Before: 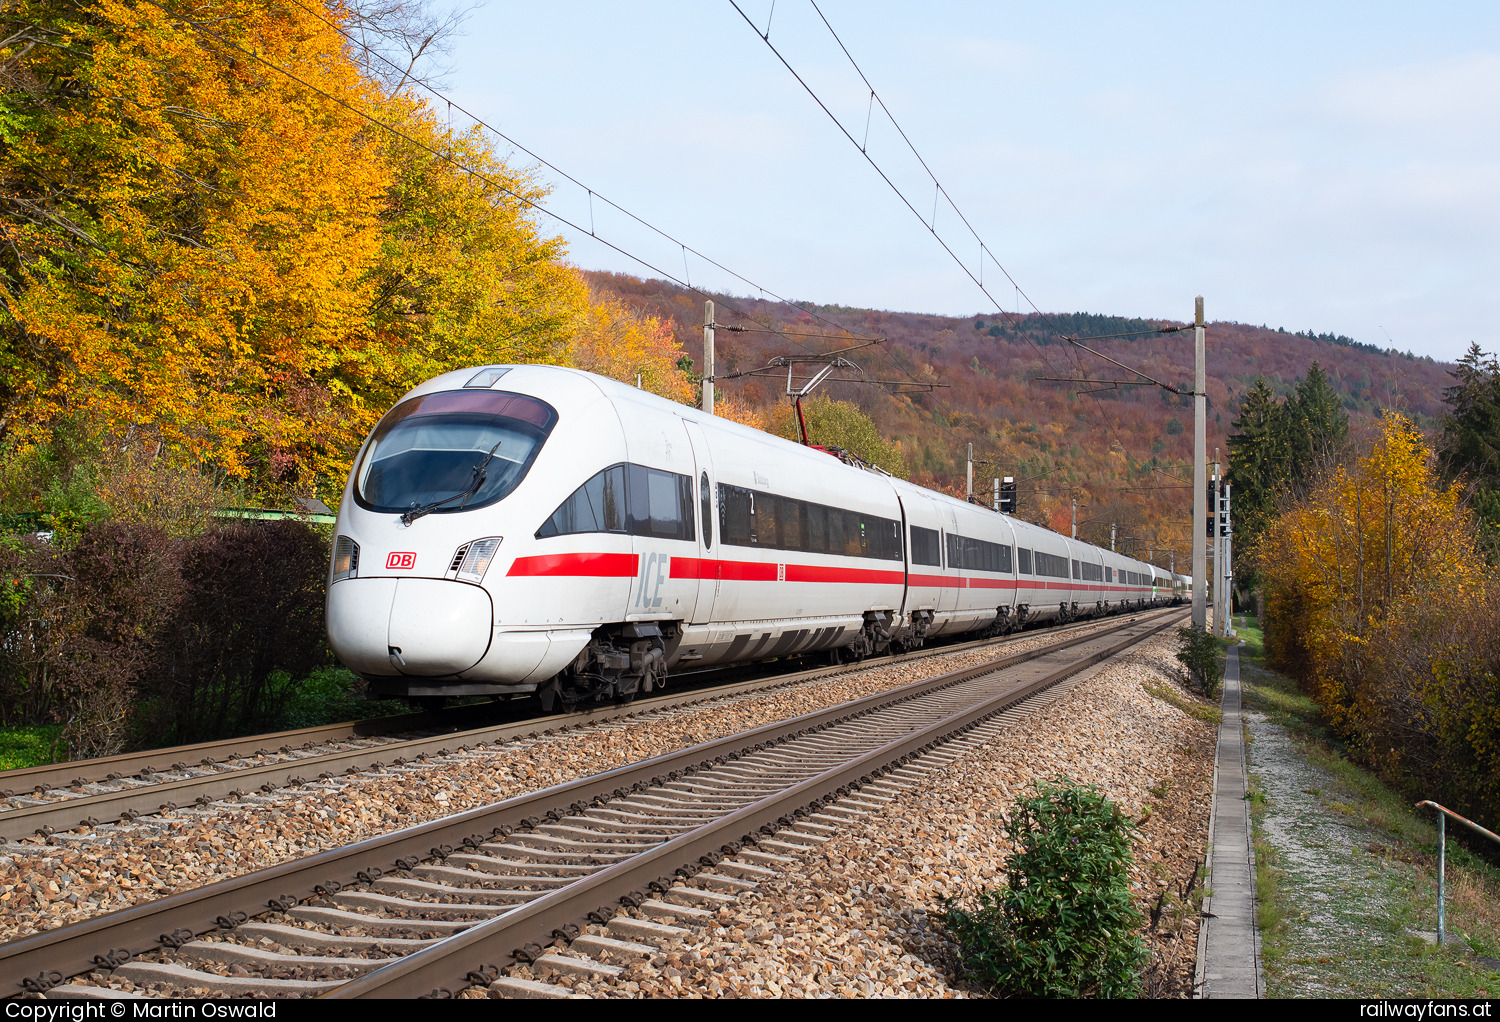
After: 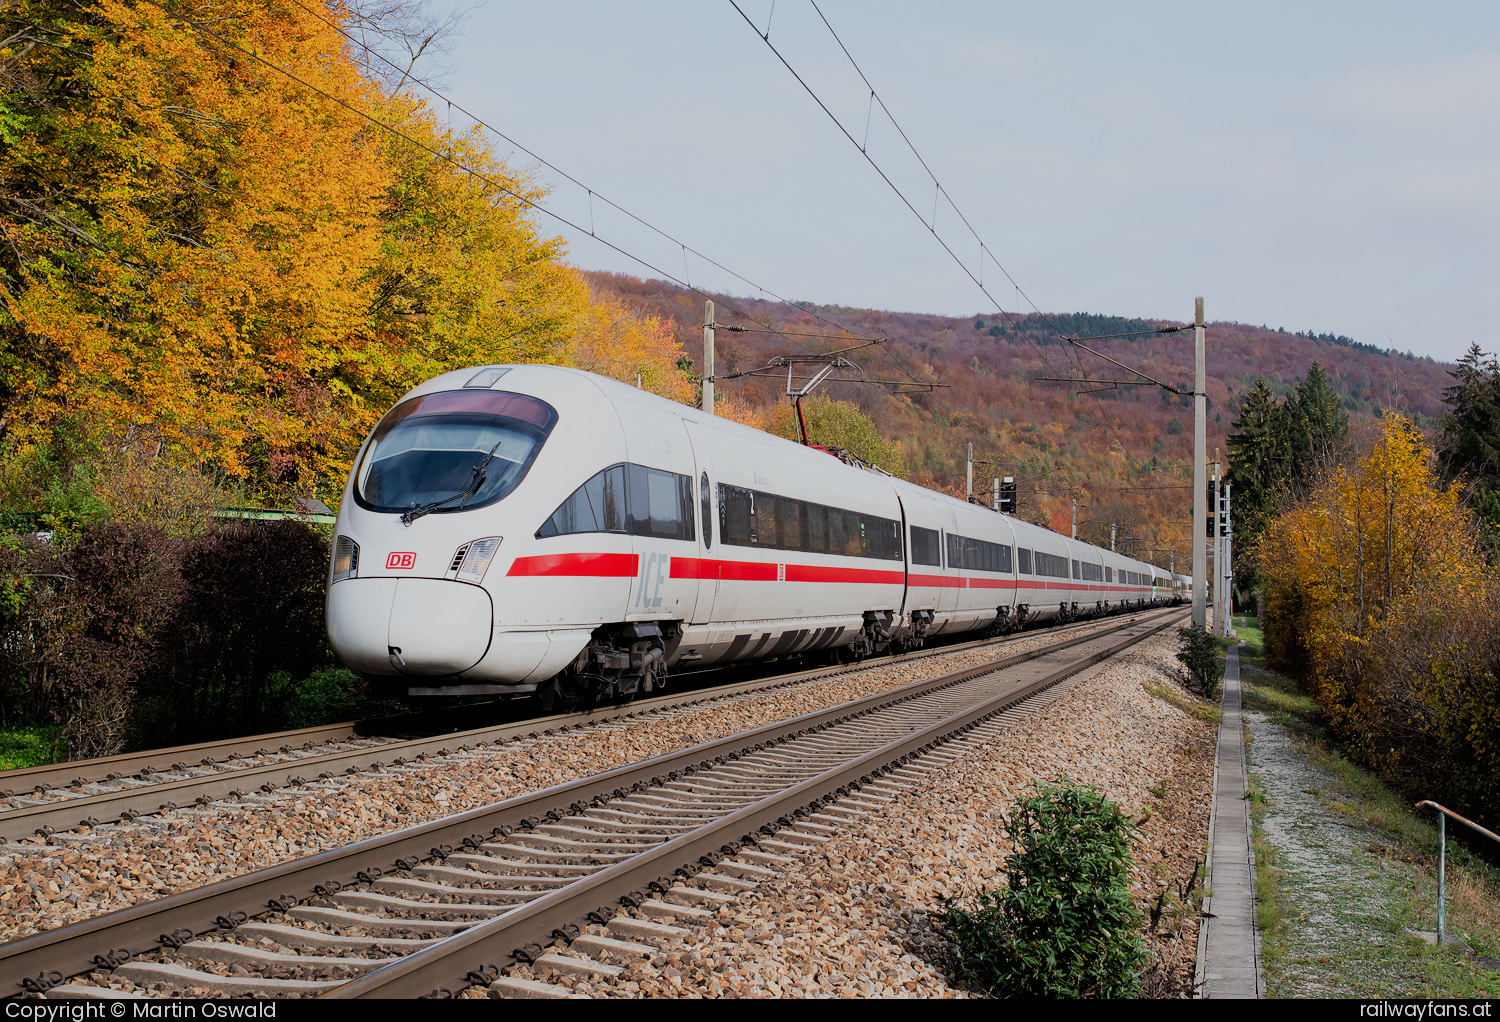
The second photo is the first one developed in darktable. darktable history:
filmic rgb: black relative exposure -7.18 EV, white relative exposure 5.37 EV, hardness 3.03
